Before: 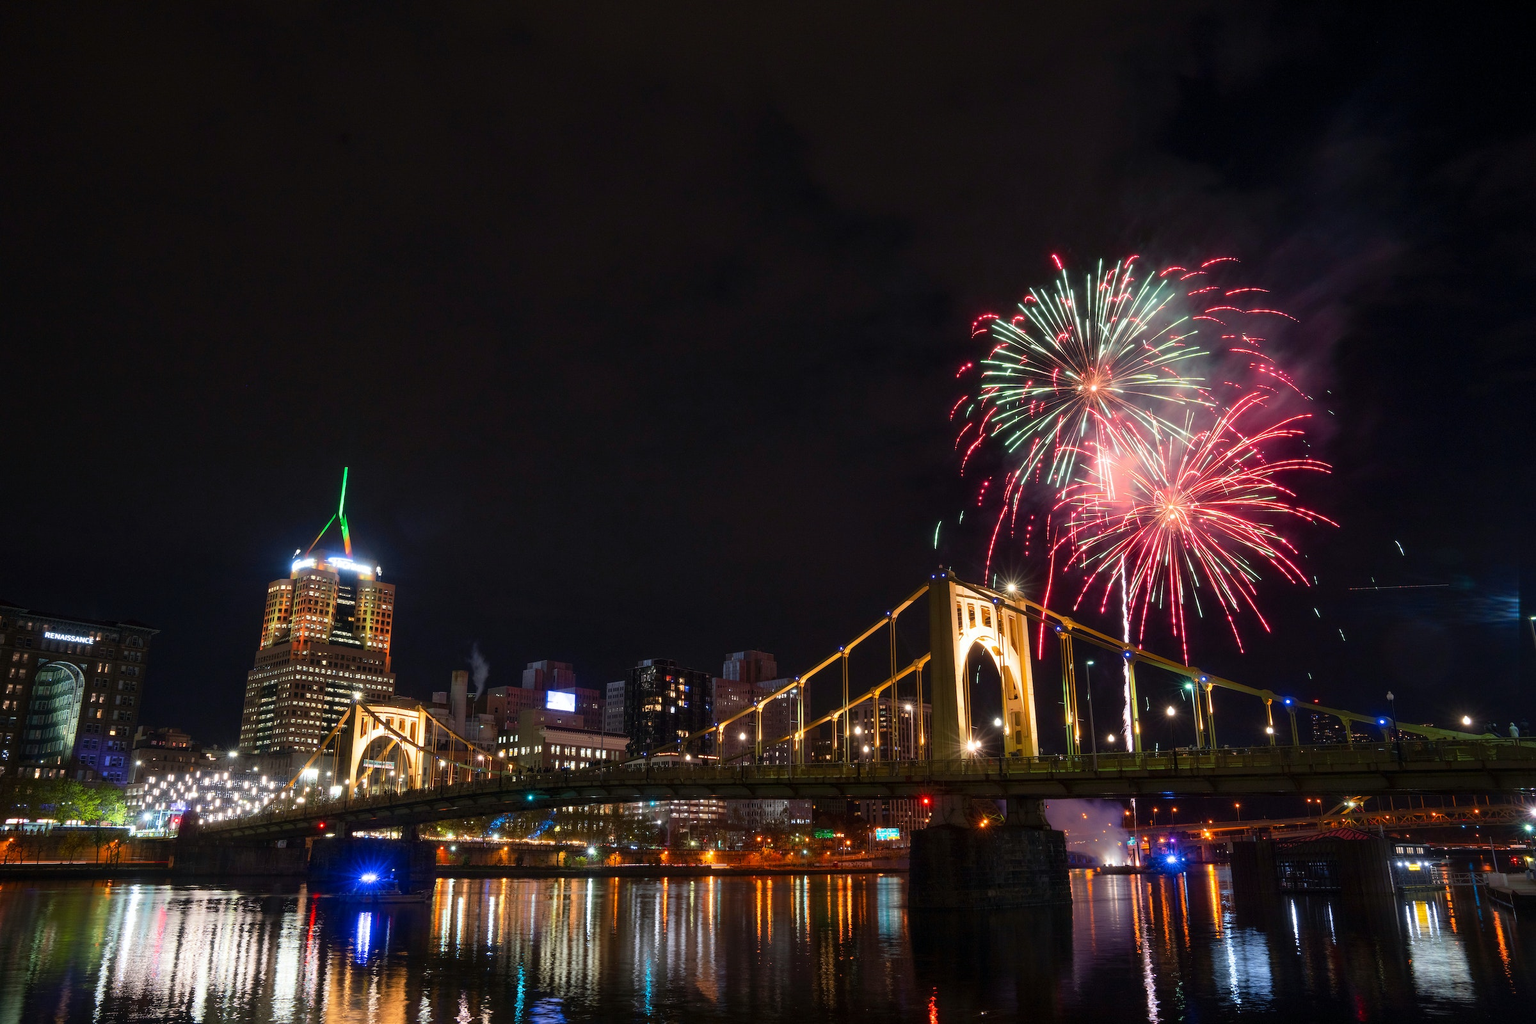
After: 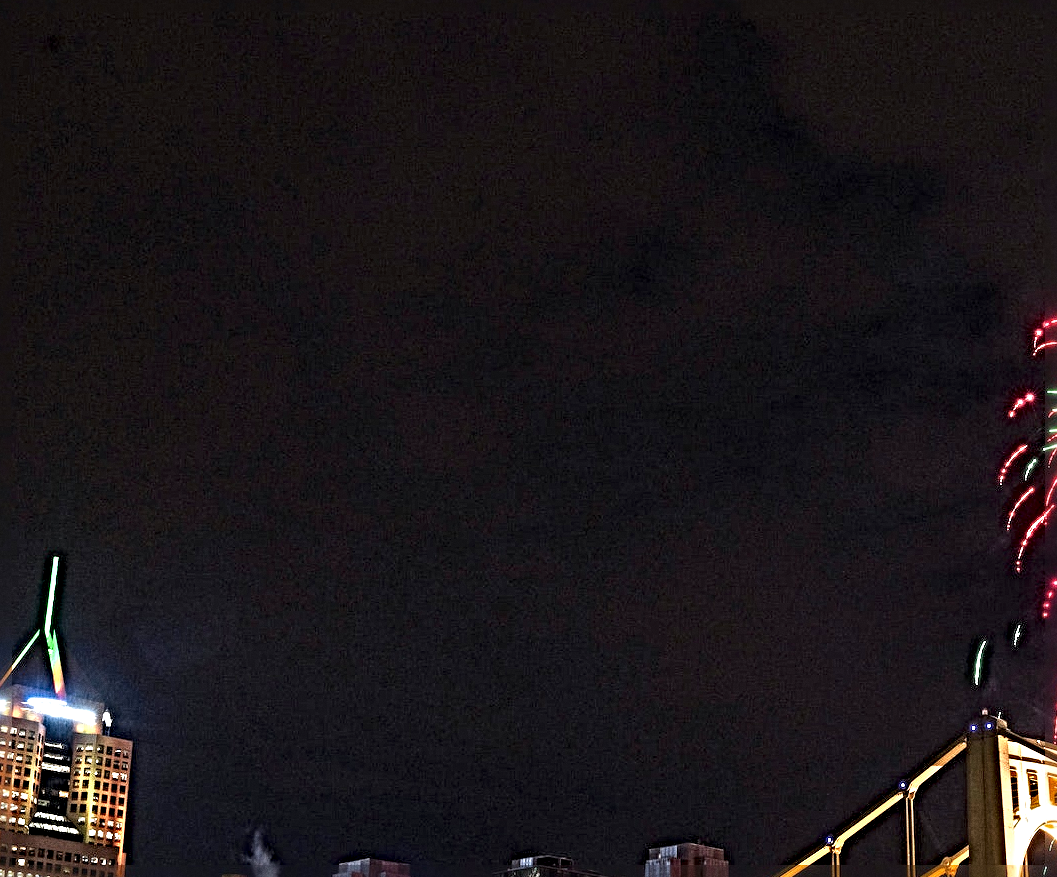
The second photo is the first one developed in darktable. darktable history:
crop: left 20.248%, top 10.86%, right 35.675%, bottom 34.321%
local contrast: on, module defaults
exposure: black level correction 0.001, exposure 0.5 EV, compensate exposure bias true, compensate highlight preservation false
sharpen: radius 6.3, amount 1.8, threshold 0
grain: coarseness 0.09 ISO
